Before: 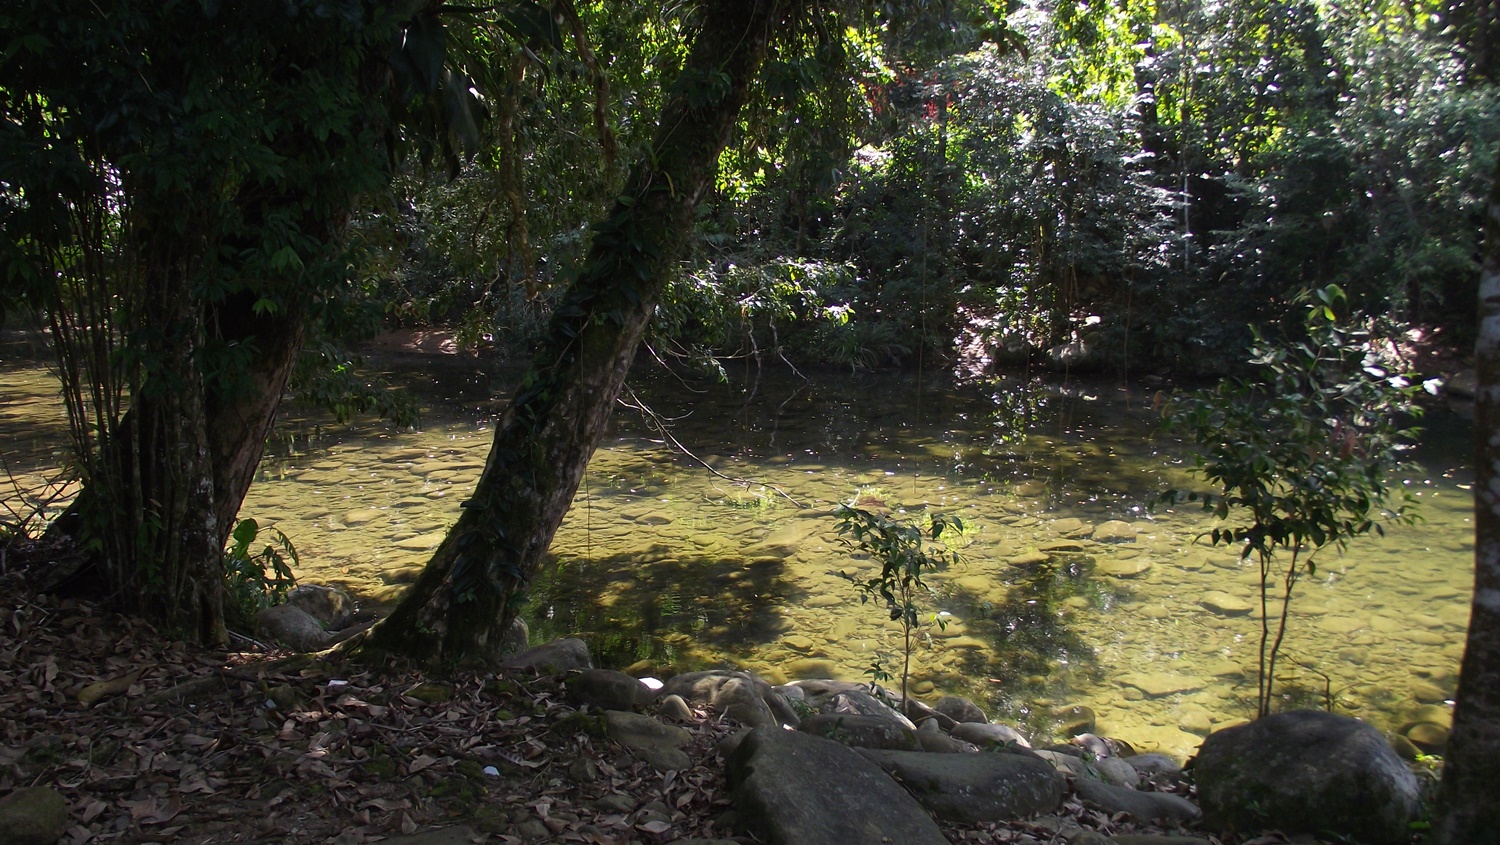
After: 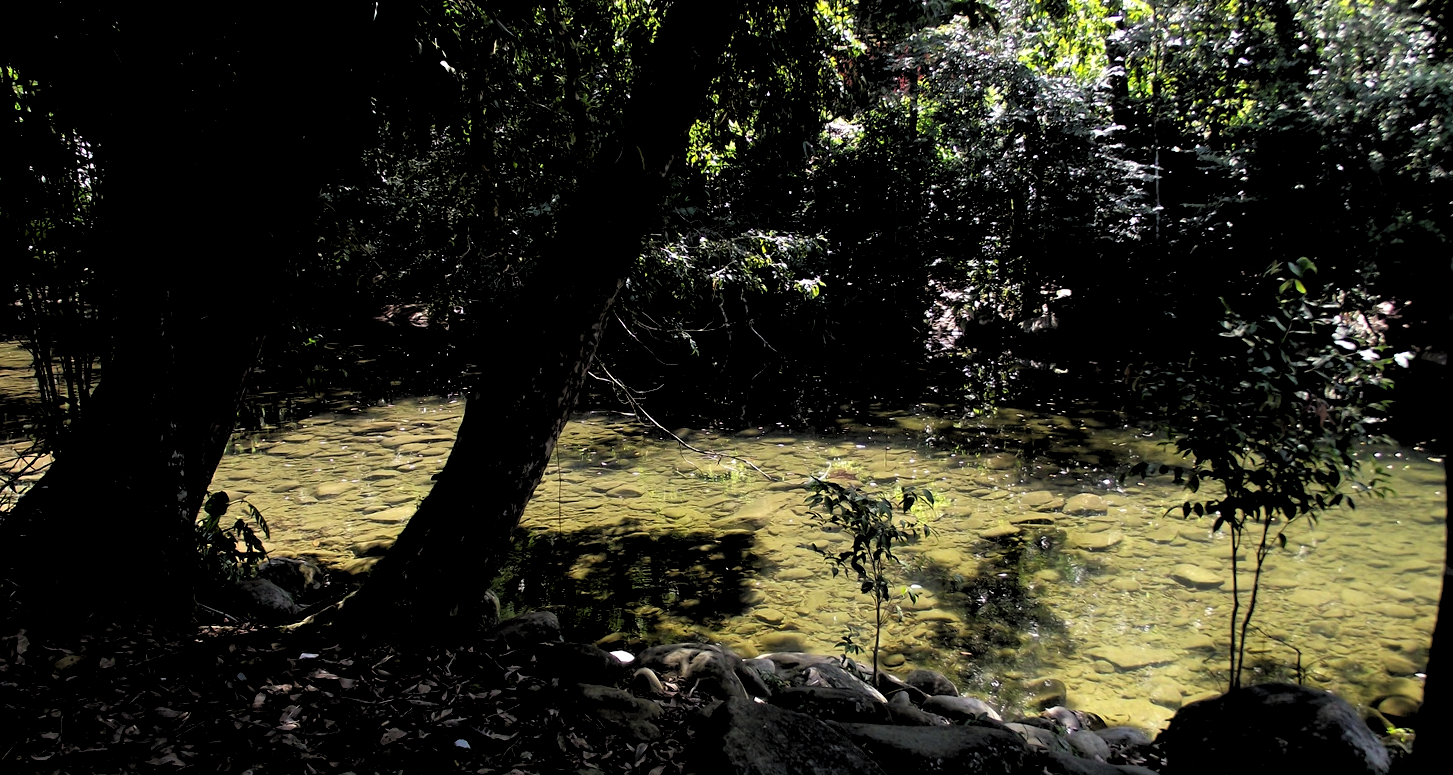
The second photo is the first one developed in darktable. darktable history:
crop: left 1.964%, top 3.251%, right 1.122%, bottom 4.933%
rgb levels: levels [[0.034, 0.472, 0.904], [0, 0.5, 1], [0, 0.5, 1]]
